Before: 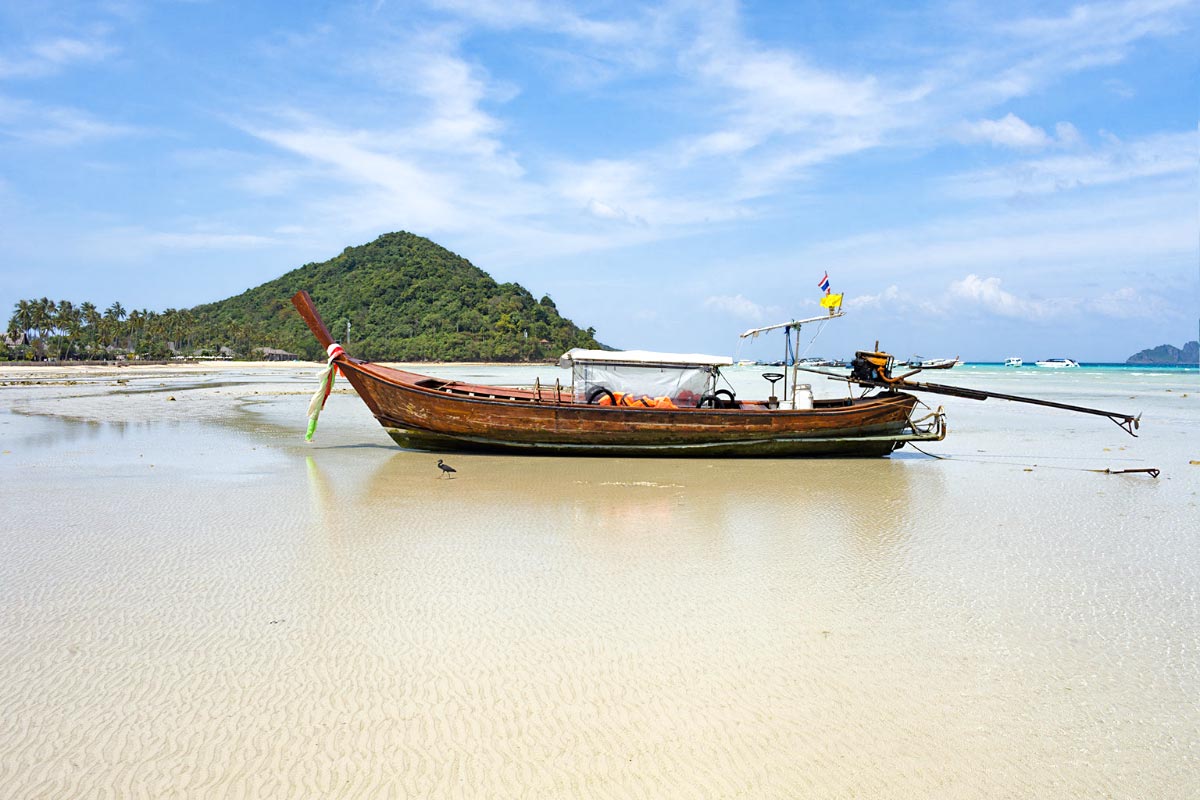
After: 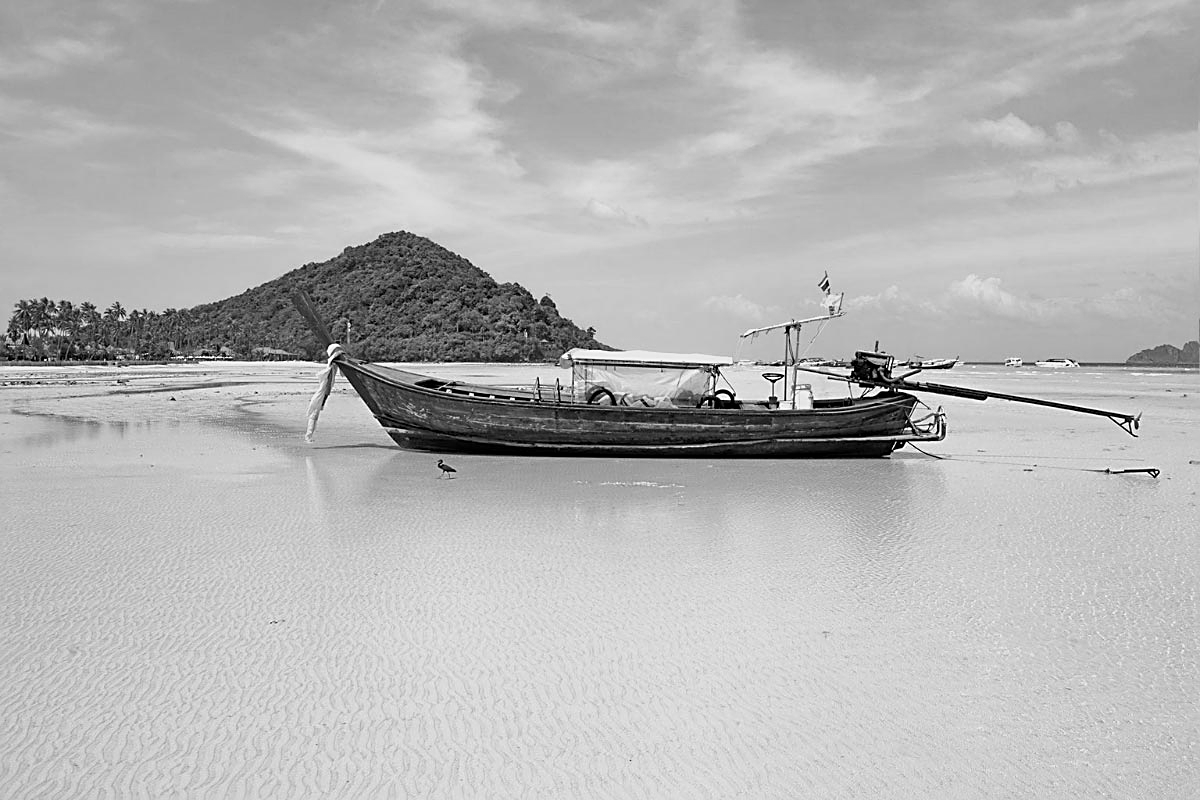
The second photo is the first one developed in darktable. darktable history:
monochrome: on, module defaults
exposure: exposure -0.293 EV, compensate highlight preservation false
white balance: red 0.974, blue 1.044
sharpen: on, module defaults
